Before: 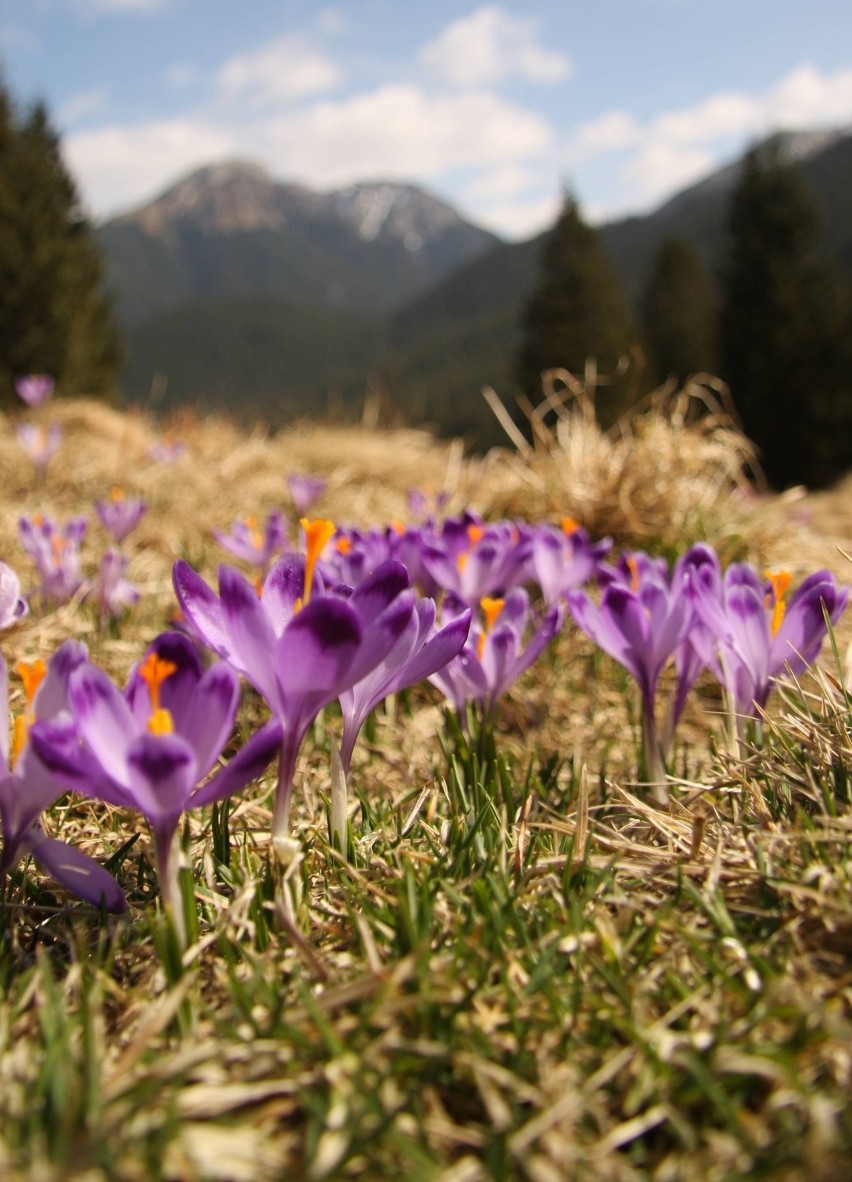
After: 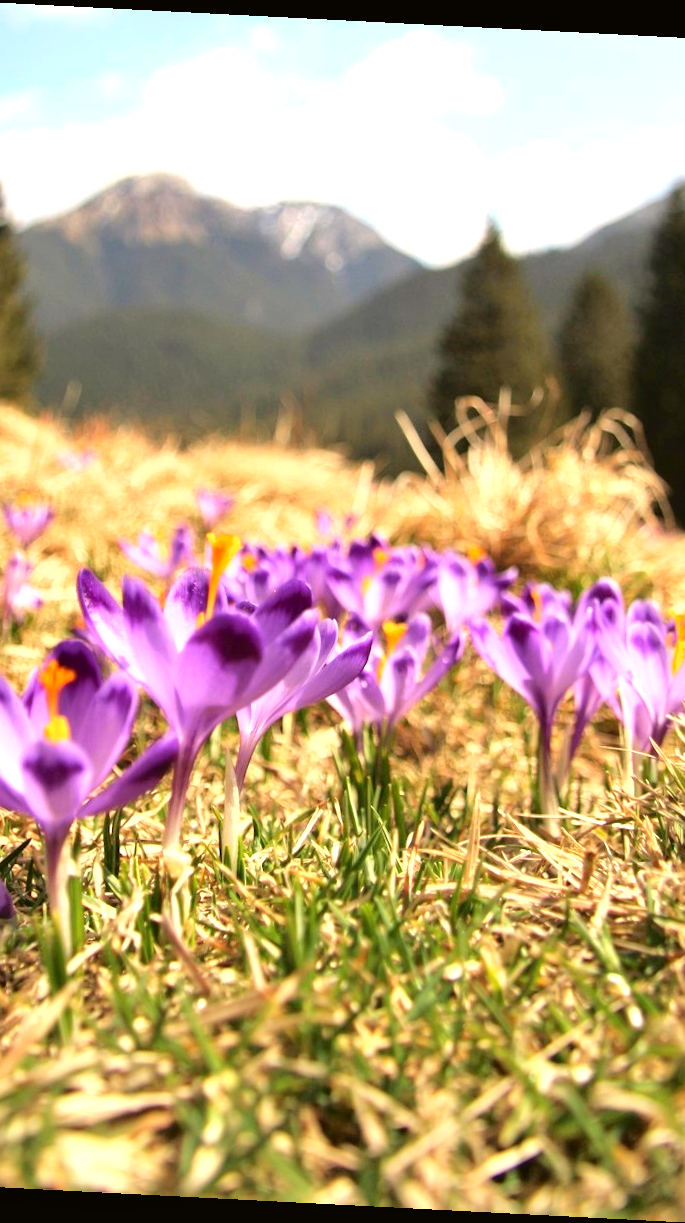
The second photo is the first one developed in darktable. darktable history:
tone curve: curves: ch0 [(0, 0.01) (0.052, 0.045) (0.136, 0.133) (0.275, 0.35) (0.43, 0.54) (0.676, 0.751) (0.89, 0.919) (1, 1)]; ch1 [(0, 0) (0.094, 0.081) (0.285, 0.299) (0.385, 0.403) (0.447, 0.429) (0.495, 0.496) (0.544, 0.552) (0.589, 0.612) (0.722, 0.728) (1, 1)]; ch2 [(0, 0) (0.257, 0.217) (0.43, 0.421) (0.498, 0.507) (0.531, 0.544) (0.56, 0.579) (0.625, 0.642) (1, 1)], color space Lab, independent channels, preserve colors none
crop and rotate: angle -2.94°, left 13.985%, top 0.016%, right 10.848%, bottom 0.078%
exposure: black level correction 0, exposure 1.106 EV, compensate highlight preservation false
shadows and highlights: highlights color adjustment 38.89%, soften with gaussian
